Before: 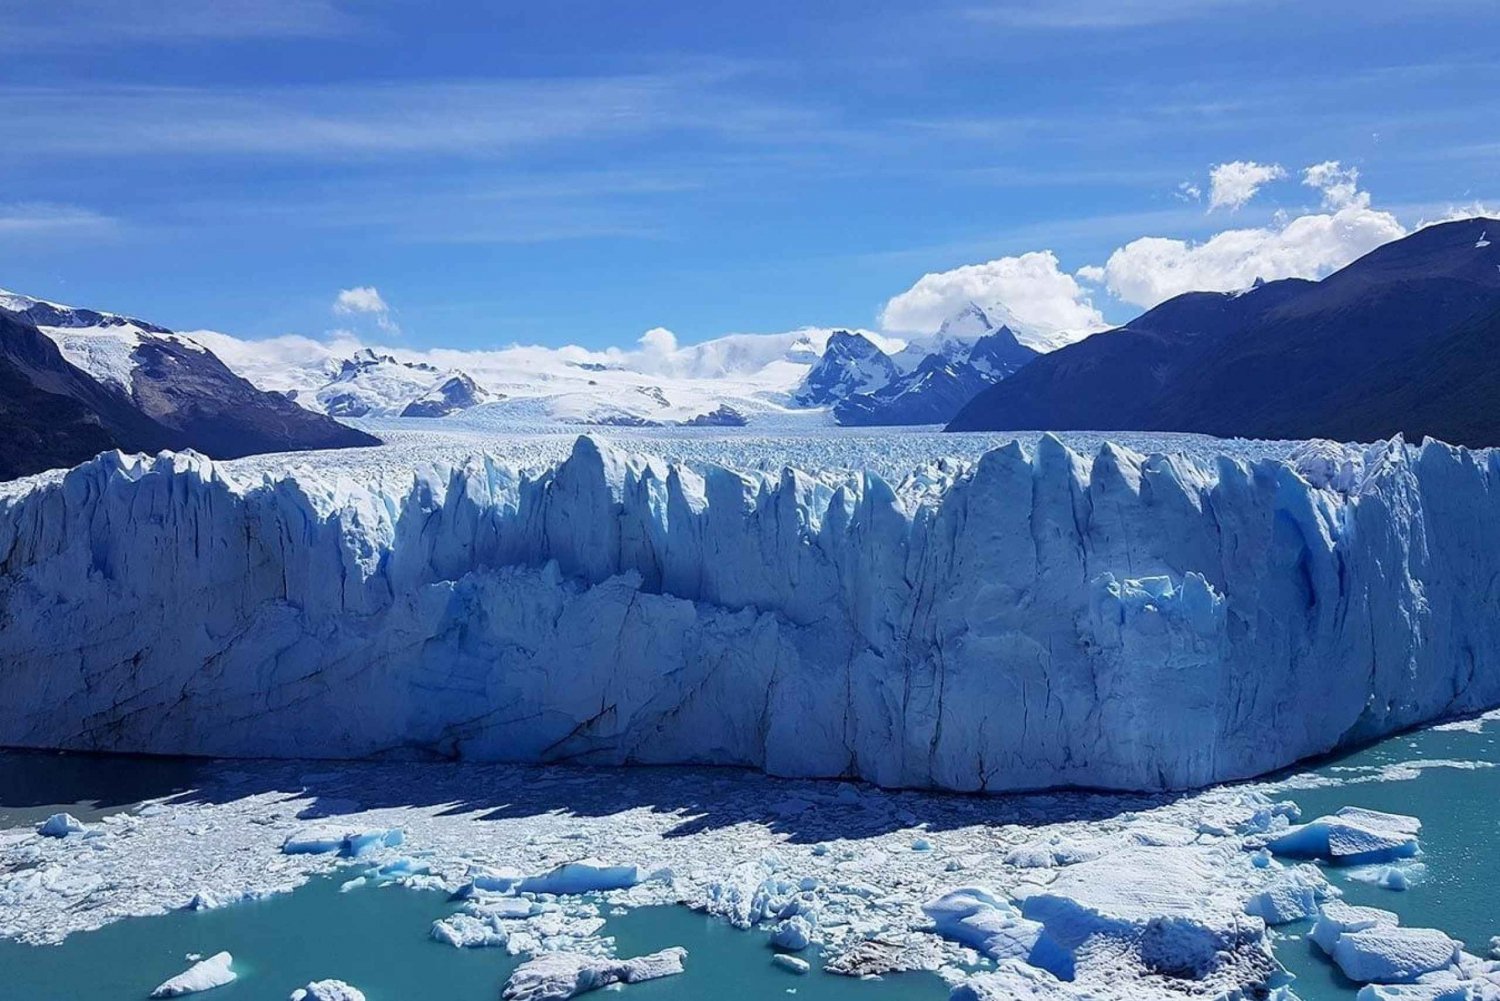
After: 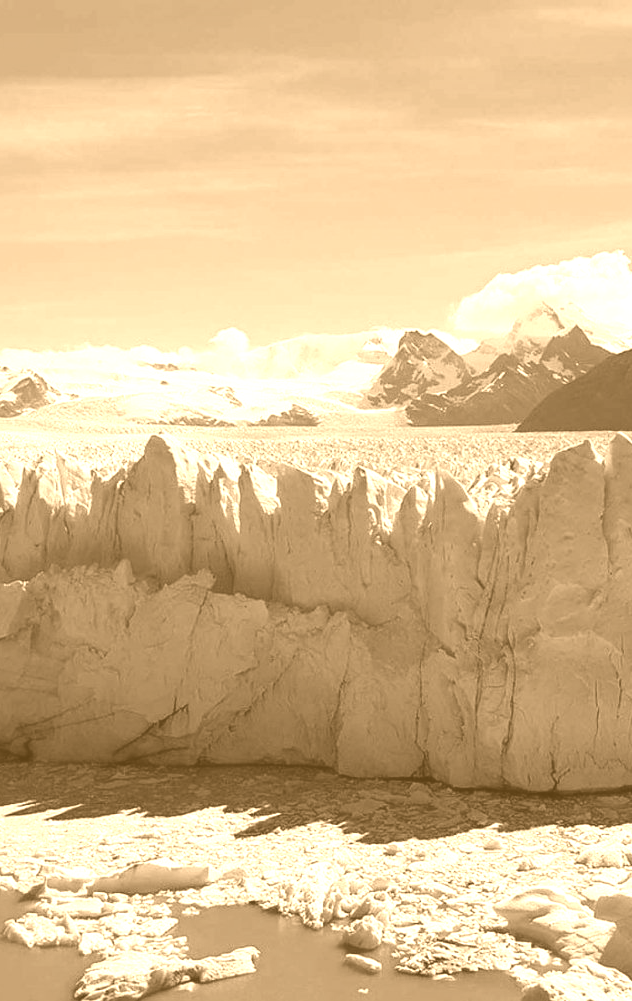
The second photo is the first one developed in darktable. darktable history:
crop: left 28.583%, right 29.231%
colorize: hue 28.8°, source mix 100%
